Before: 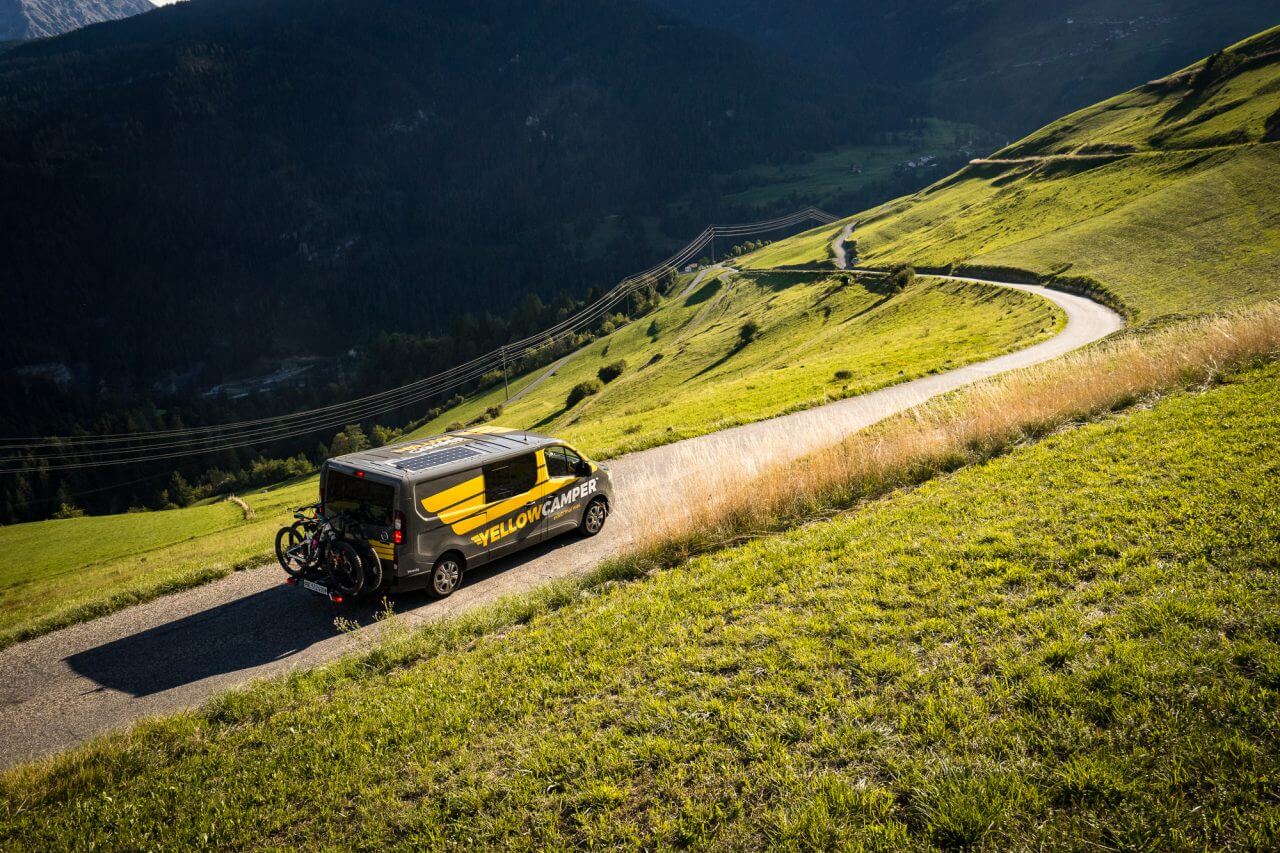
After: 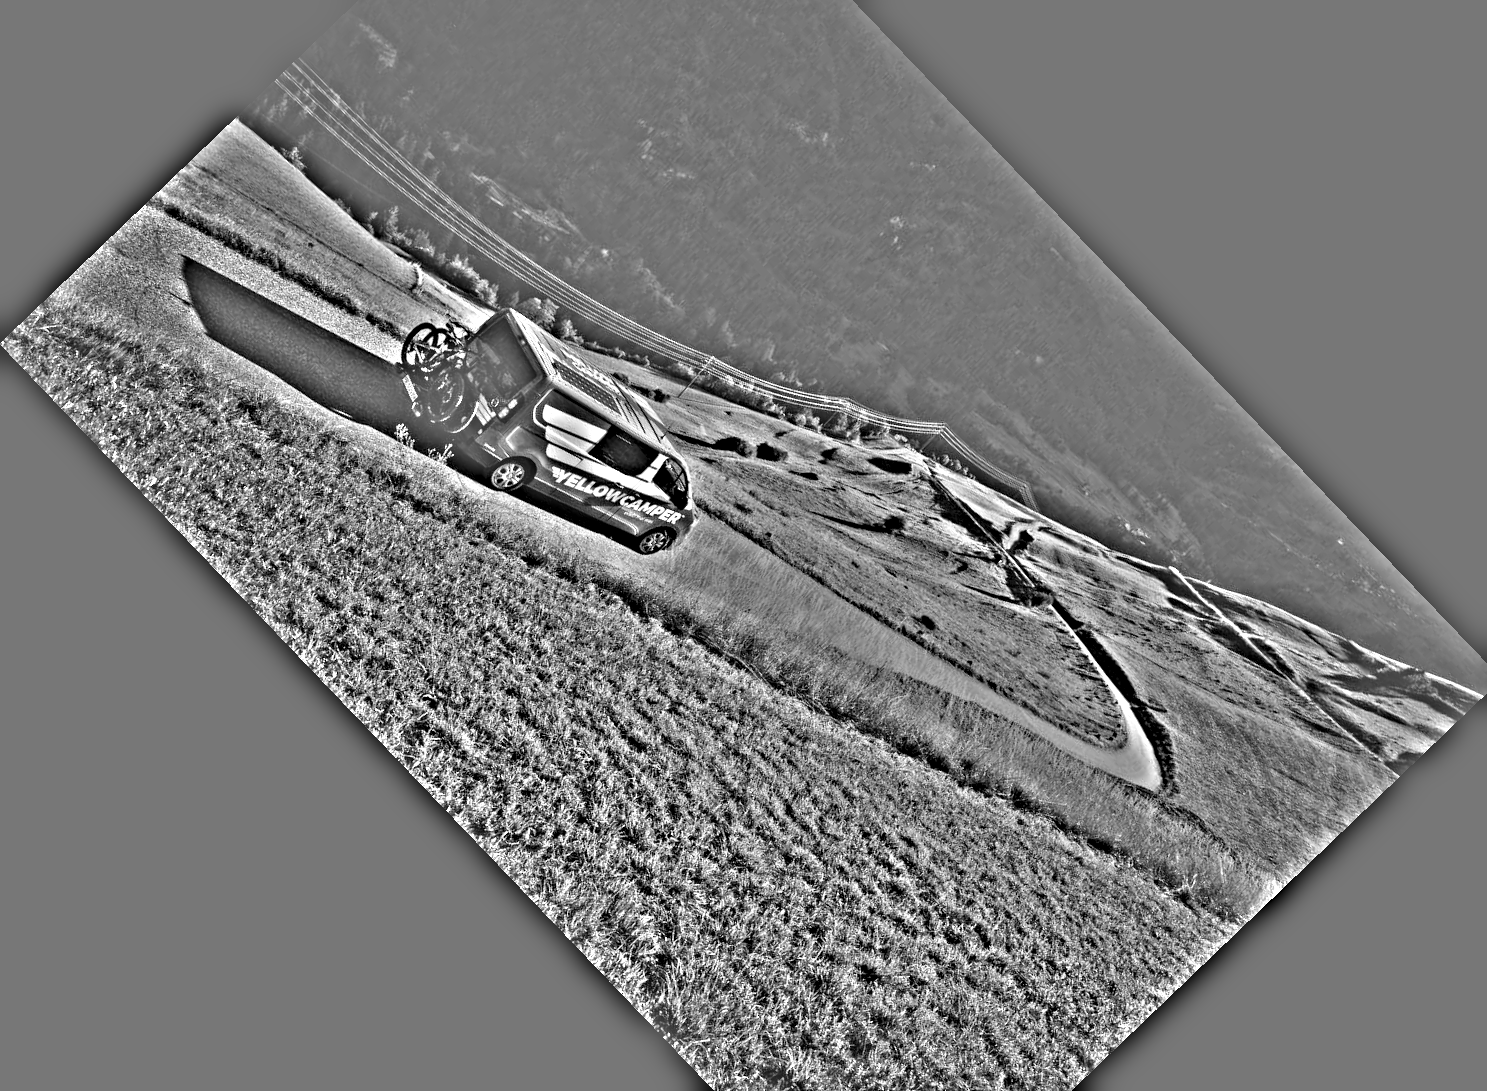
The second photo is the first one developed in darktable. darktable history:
highpass: sharpness 49.79%, contrast boost 49.79%
crop and rotate: angle -46.26°, top 16.234%, right 0.912%, bottom 11.704%
exposure: exposure -0.21 EV, compensate highlight preservation false
